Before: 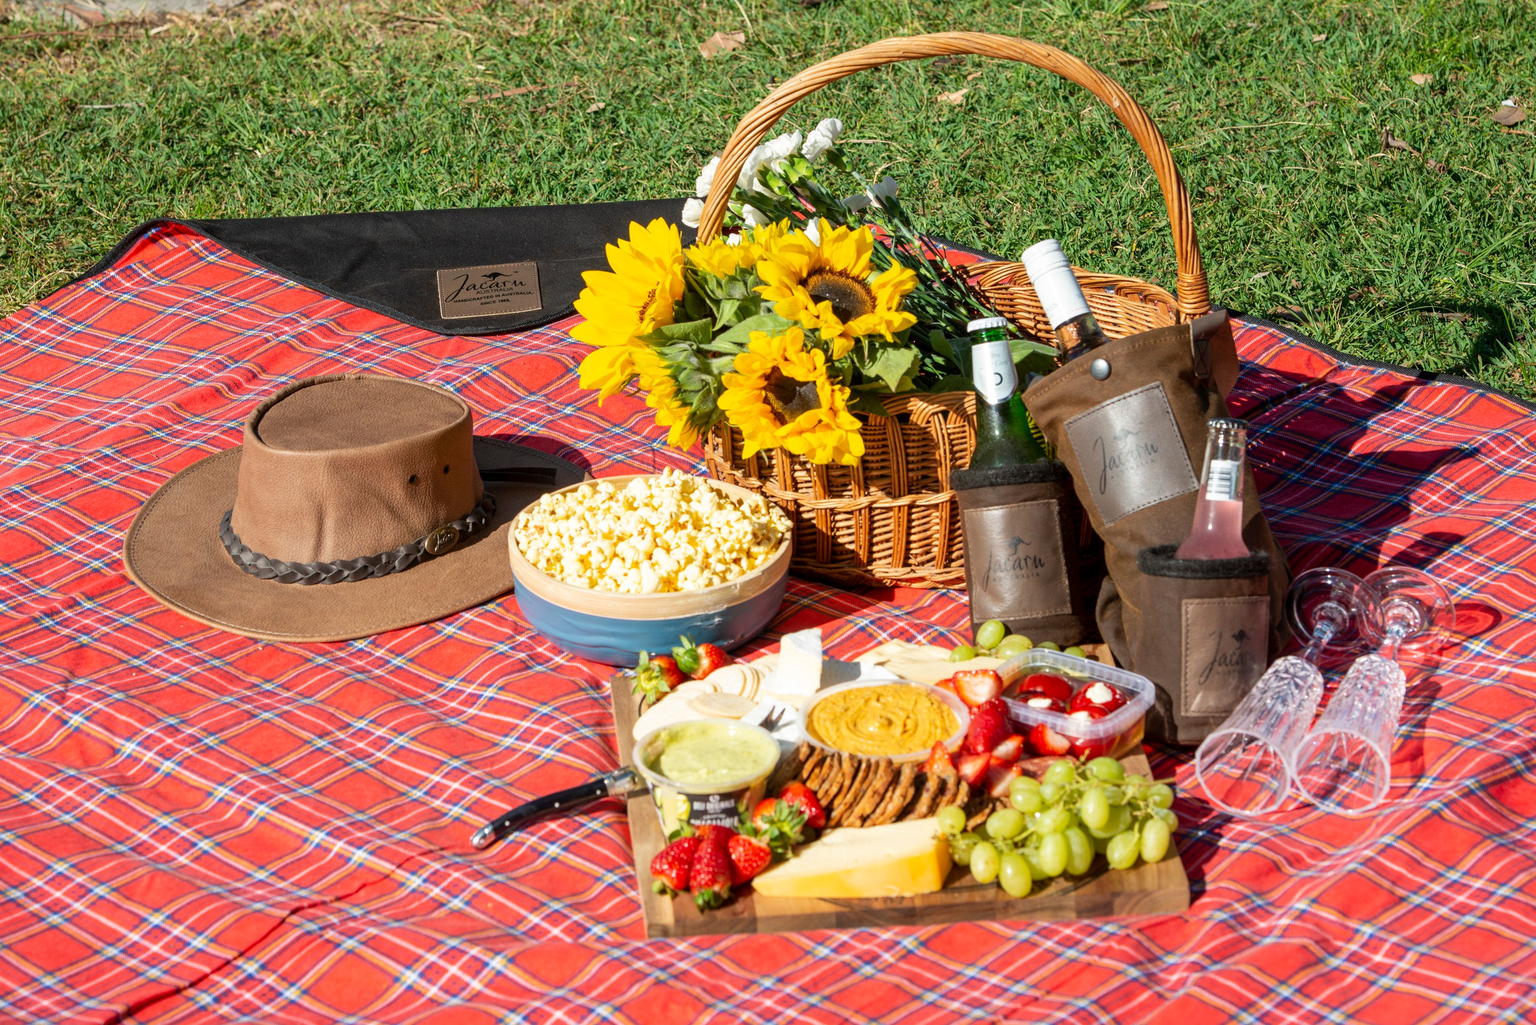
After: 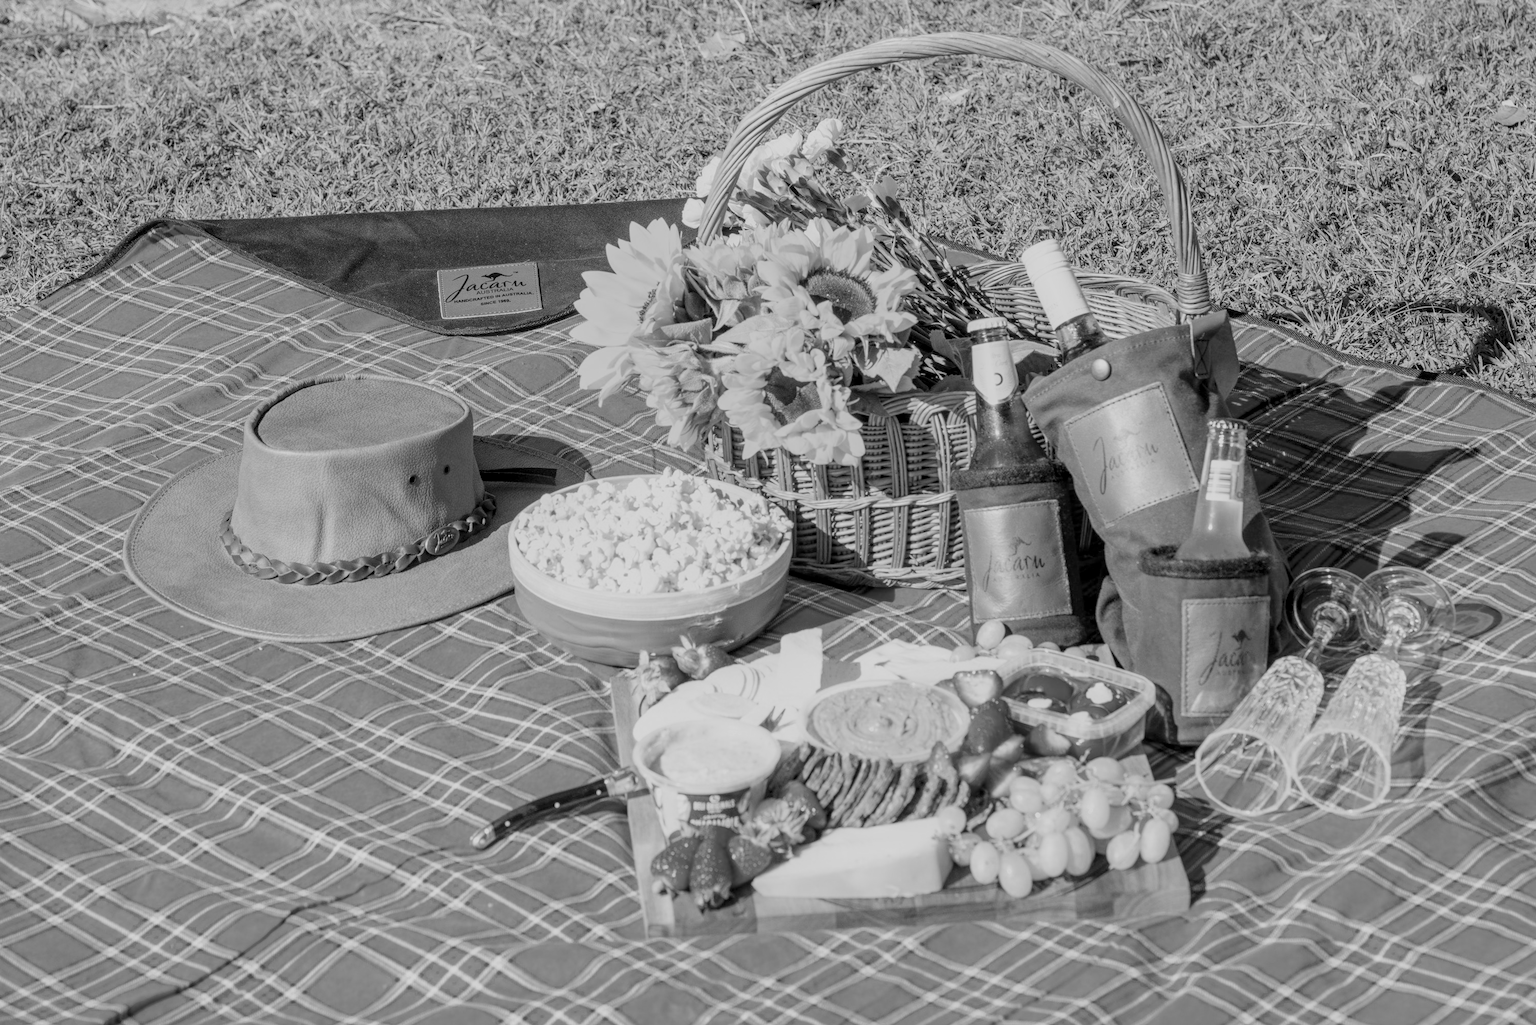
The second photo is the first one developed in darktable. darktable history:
exposure: black level correction -0.002, exposure 1.115 EV, compensate highlight preservation false
monochrome: on, module defaults
filmic rgb: white relative exposure 8 EV, threshold 3 EV, hardness 2.44, latitude 10.07%, contrast 0.72, highlights saturation mix 10%, shadows ↔ highlights balance 1.38%, color science v4 (2020), enable highlight reconstruction true
local contrast: on, module defaults
